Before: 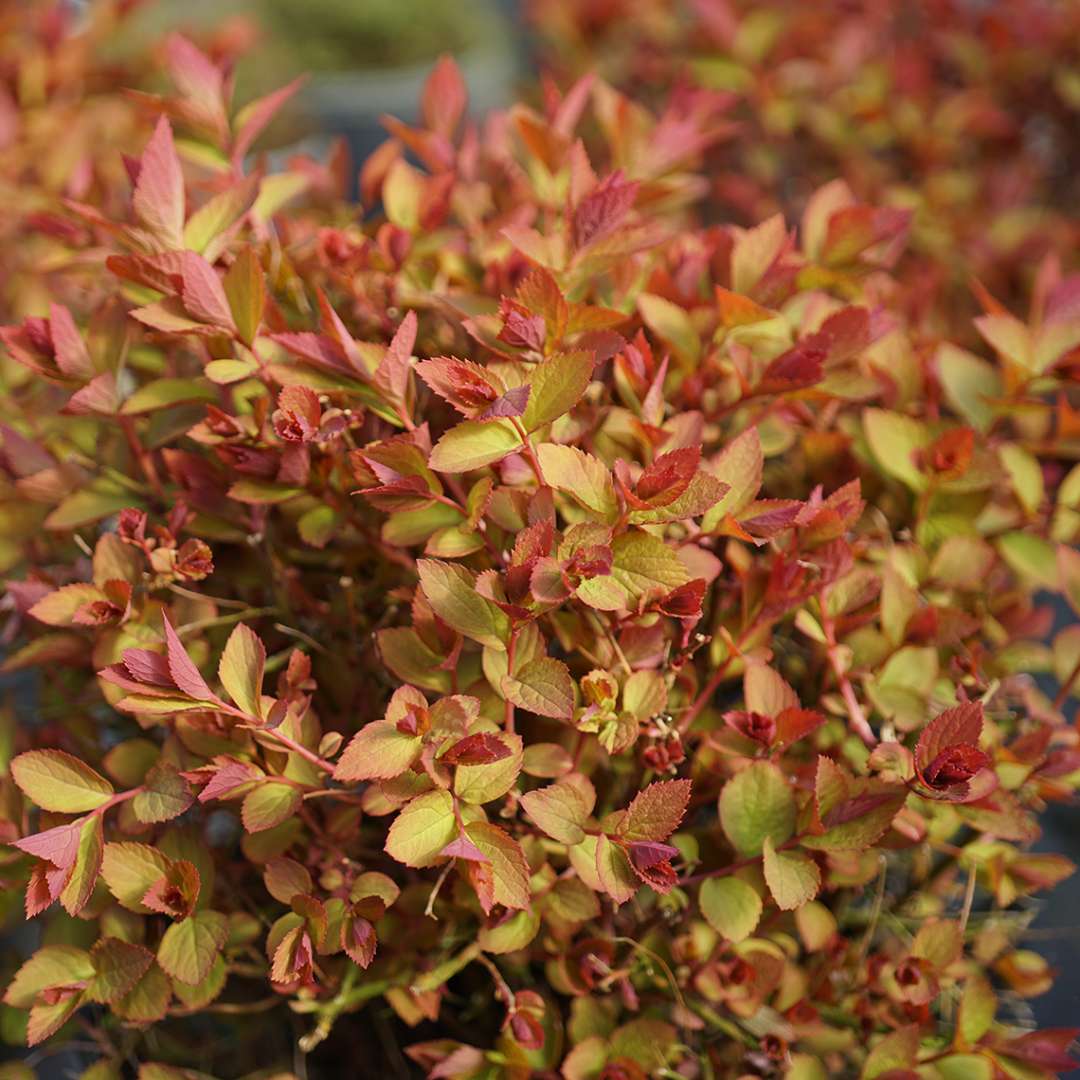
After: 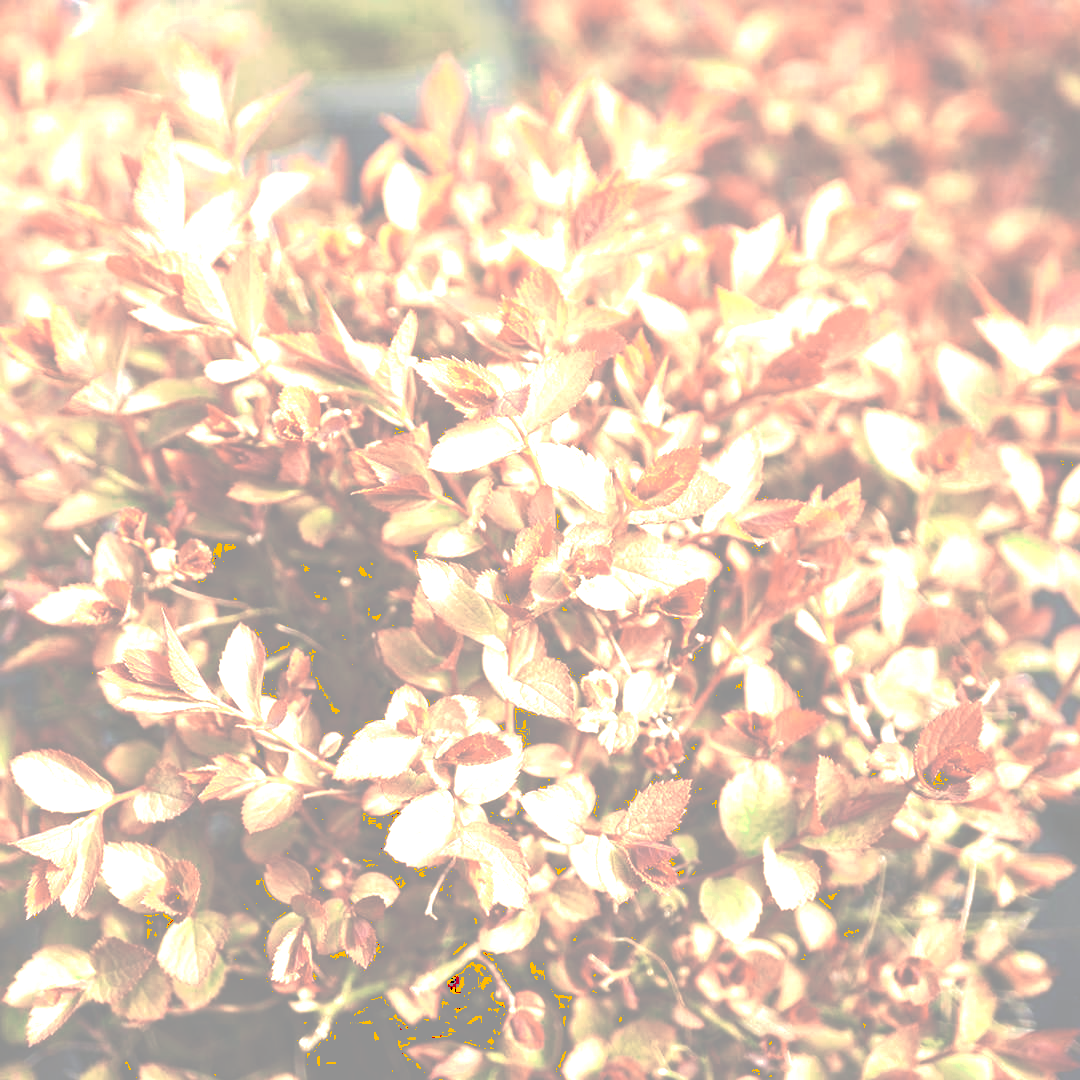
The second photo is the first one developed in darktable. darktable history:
white balance: emerald 1
color zones: curves: ch0 [(0.018, 0.548) (0.197, 0.654) (0.425, 0.447) (0.605, 0.658) (0.732, 0.579)]; ch1 [(0.105, 0.531) (0.224, 0.531) (0.386, 0.39) (0.618, 0.456) (0.732, 0.456) (0.956, 0.421)]; ch2 [(0.039, 0.583) (0.215, 0.465) (0.399, 0.544) (0.465, 0.548) (0.614, 0.447) (0.724, 0.43) (0.882, 0.623) (0.956, 0.632)]
exposure: black level correction 0.001, exposure 1.735 EV, compensate highlight preservation false
tone curve: curves: ch0 [(0, 0) (0.003, 0.6) (0.011, 0.6) (0.025, 0.601) (0.044, 0.601) (0.069, 0.601) (0.1, 0.601) (0.136, 0.602) (0.177, 0.605) (0.224, 0.609) (0.277, 0.615) (0.335, 0.625) (0.399, 0.633) (0.468, 0.654) (0.543, 0.676) (0.623, 0.71) (0.709, 0.753) (0.801, 0.802) (0.898, 0.85) (1, 1)], preserve colors none
